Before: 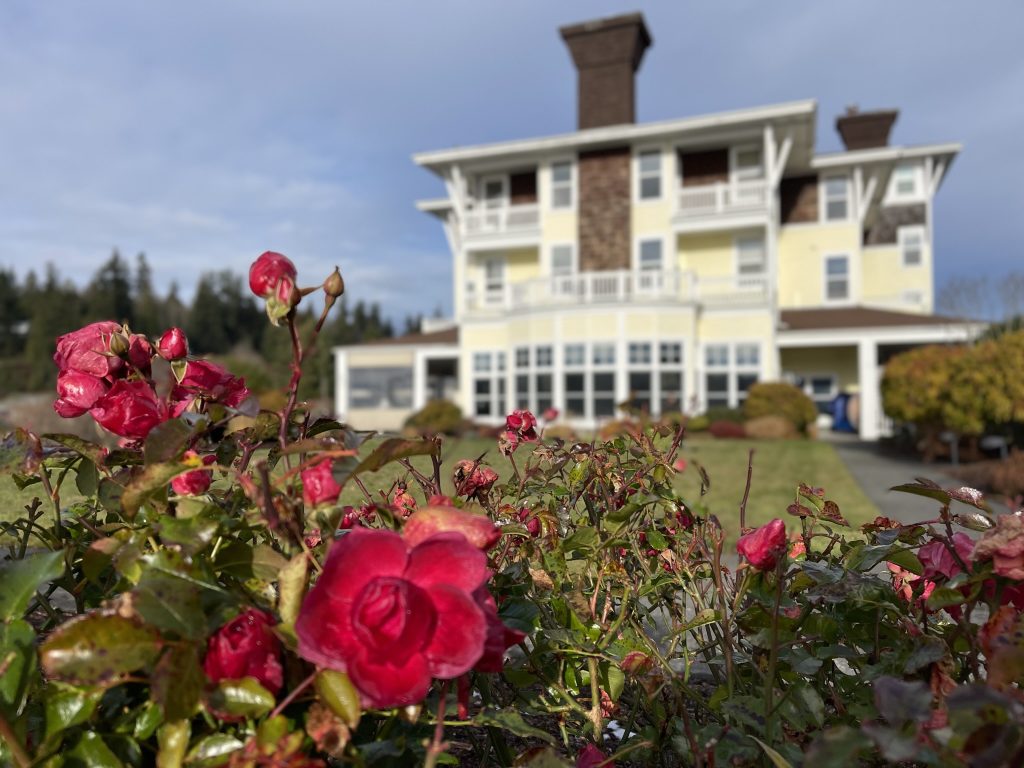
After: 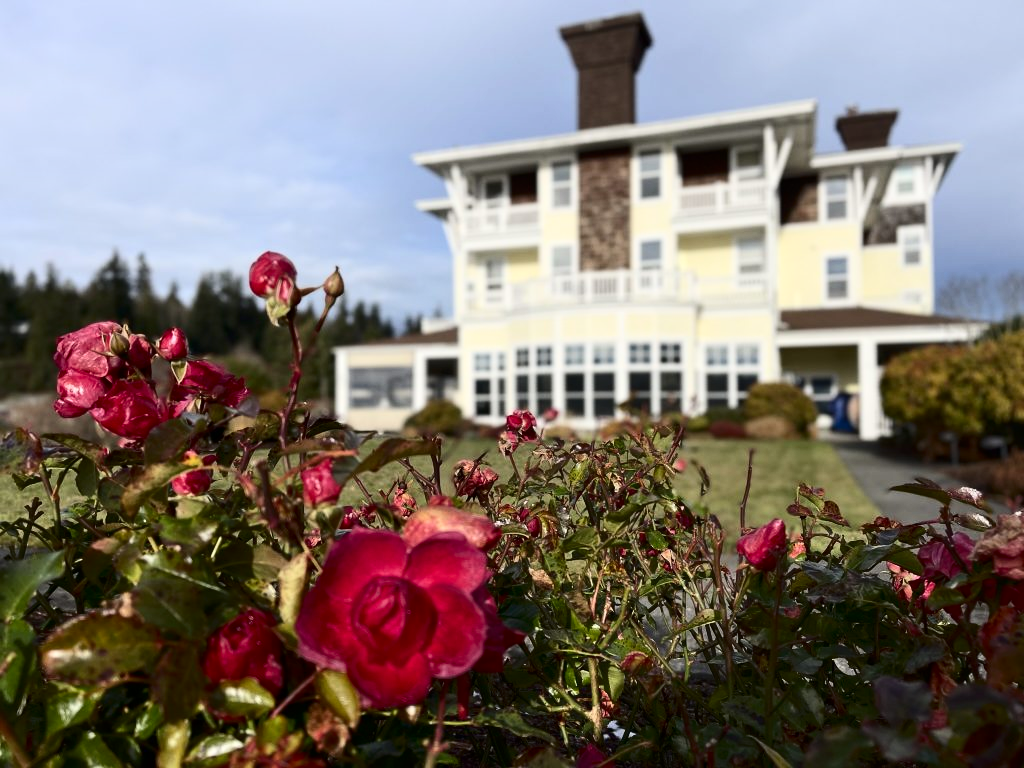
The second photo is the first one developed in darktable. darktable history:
shadows and highlights: shadows -25.97, highlights 48.3, highlights color adjustment 32.59%, soften with gaussian
contrast brightness saturation: contrast 0.28
